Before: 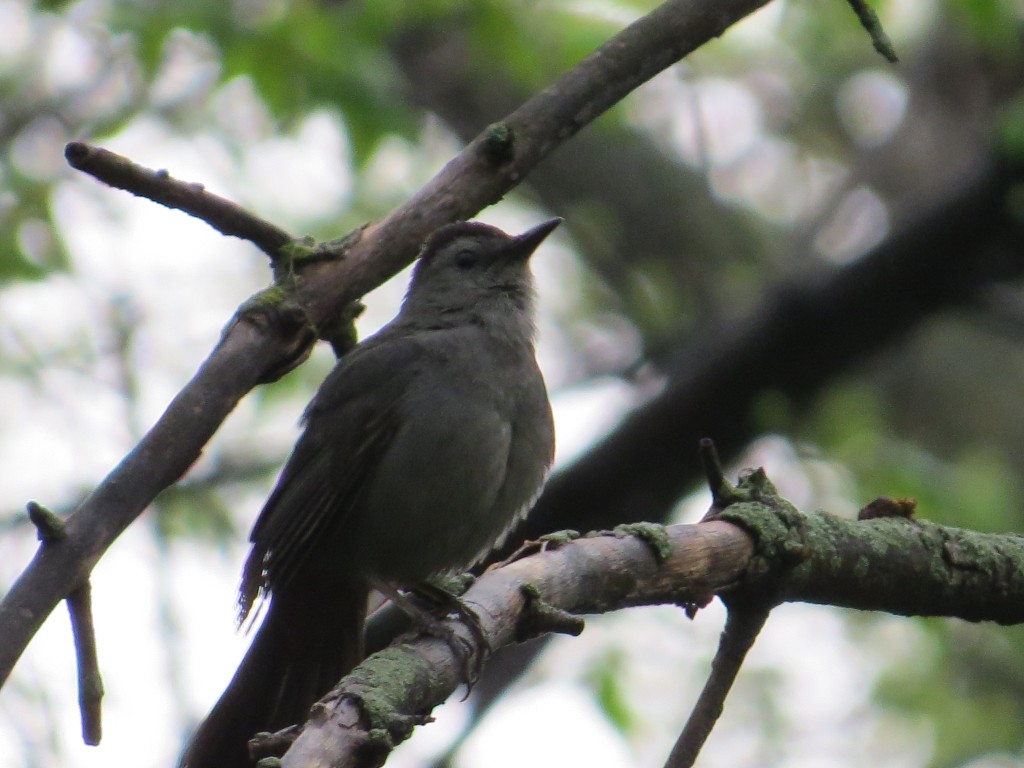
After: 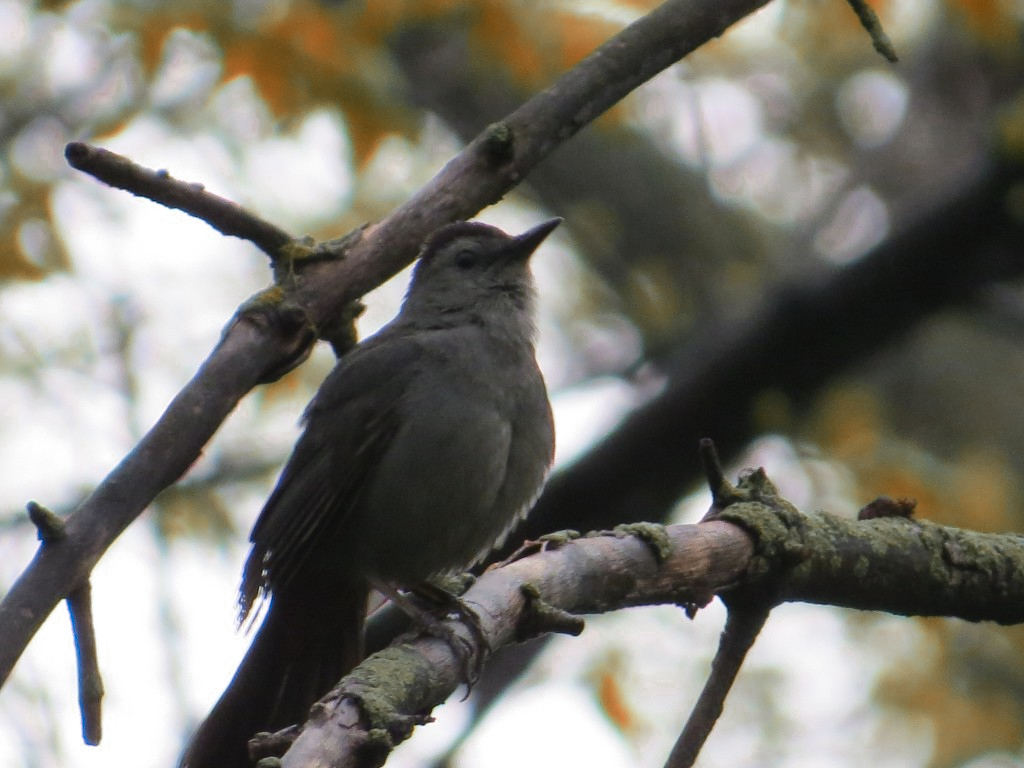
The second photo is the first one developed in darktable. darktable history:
color zones: curves: ch0 [(0.006, 0.385) (0.143, 0.563) (0.243, 0.321) (0.352, 0.464) (0.516, 0.456) (0.625, 0.5) (0.75, 0.5) (0.875, 0.5)]; ch1 [(0, 0.5) (0.134, 0.504) (0.246, 0.463) (0.421, 0.515) (0.5, 0.56) (0.625, 0.5) (0.75, 0.5) (0.875, 0.5)]; ch2 [(0, 0.5) (0.131, 0.426) (0.307, 0.289) (0.38, 0.188) (0.513, 0.216) (0.625, 0.548) (0.75, 0.468) (0.838, 0.396) (0.971, 0.311)]
